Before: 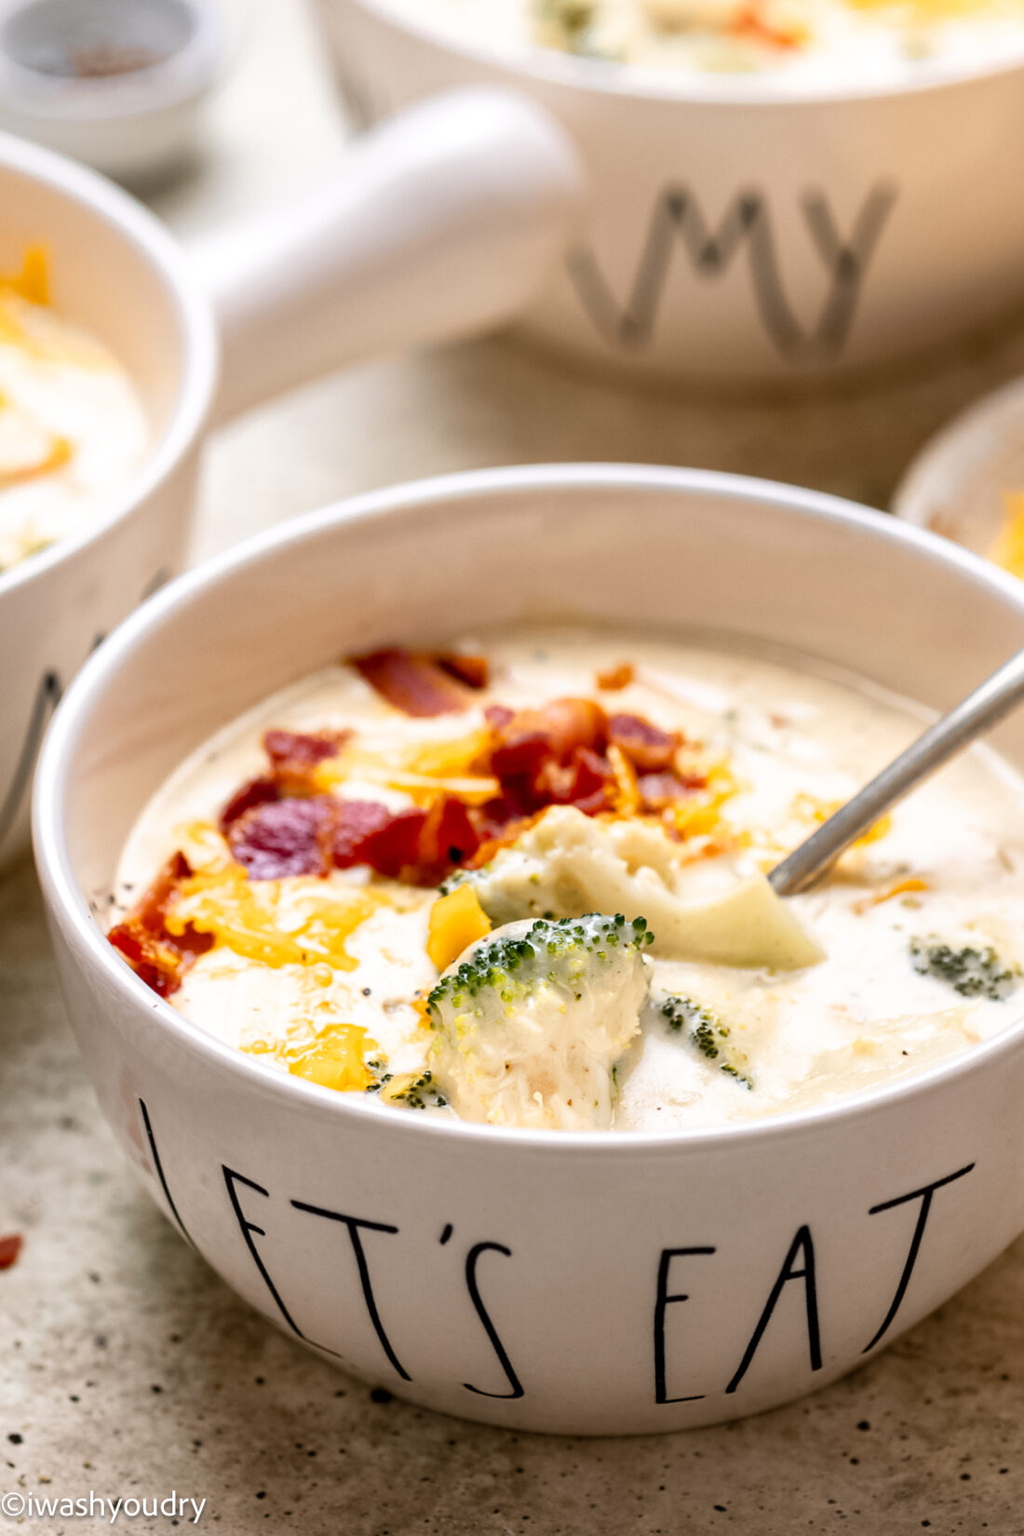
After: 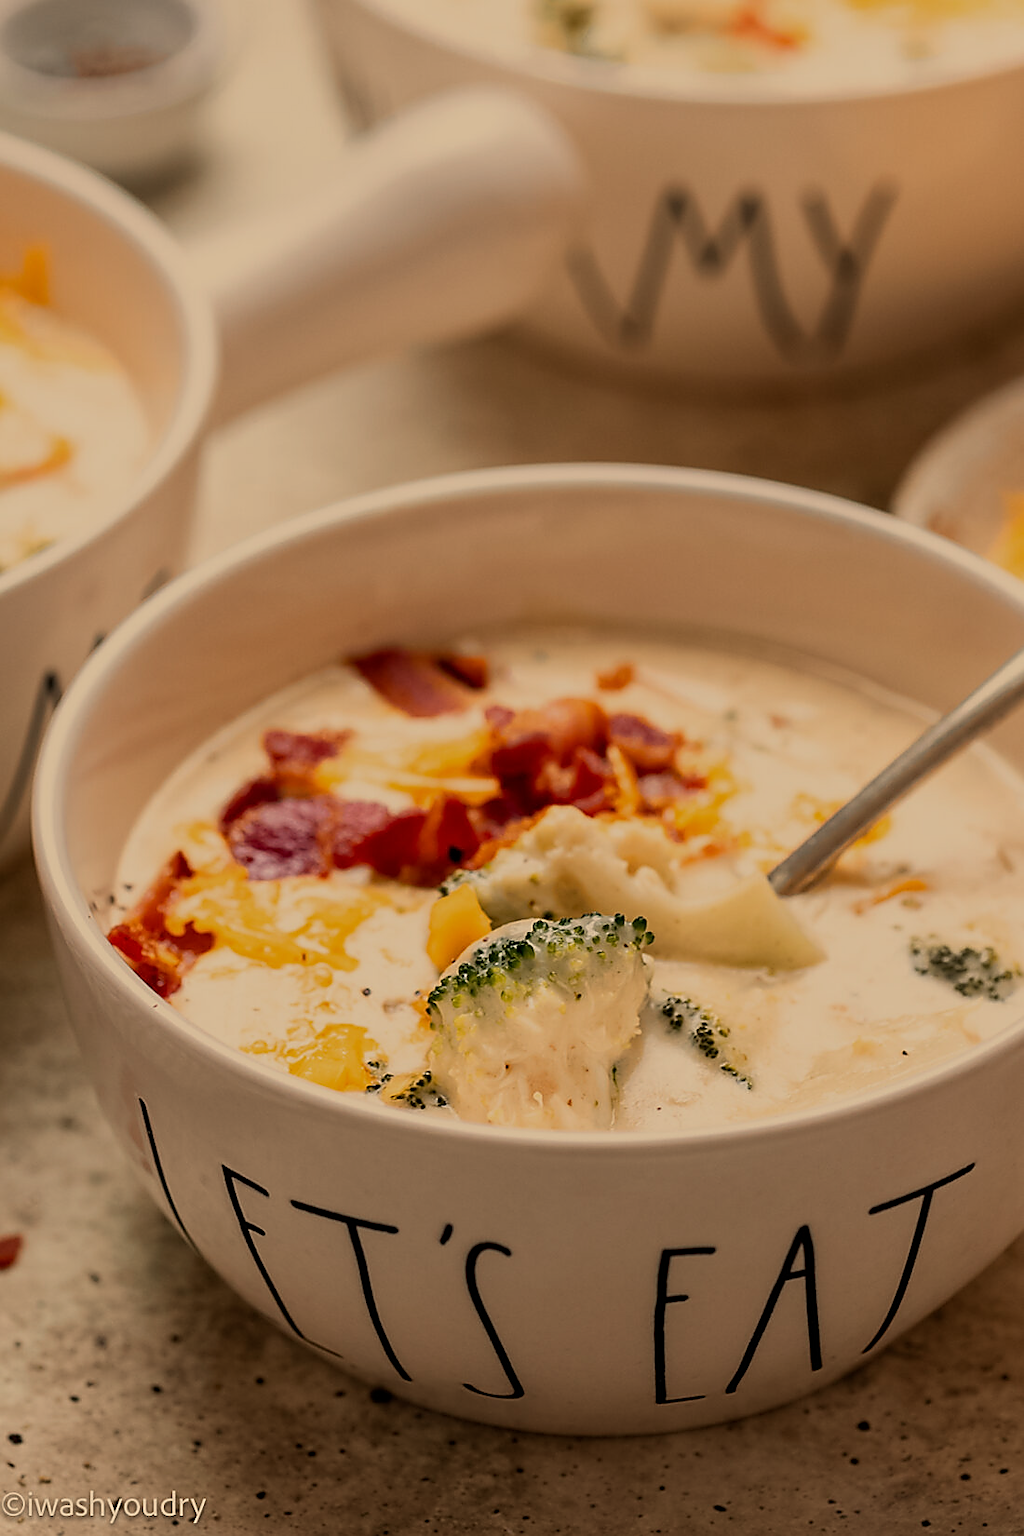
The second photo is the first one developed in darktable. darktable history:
exposure: exposure -1 EV, compensate highlight preservation false
white balance: red 1.138, green 0.996, blue 0.812
sharpen: radius 1.4, amount 1.25, threshold 0.7
